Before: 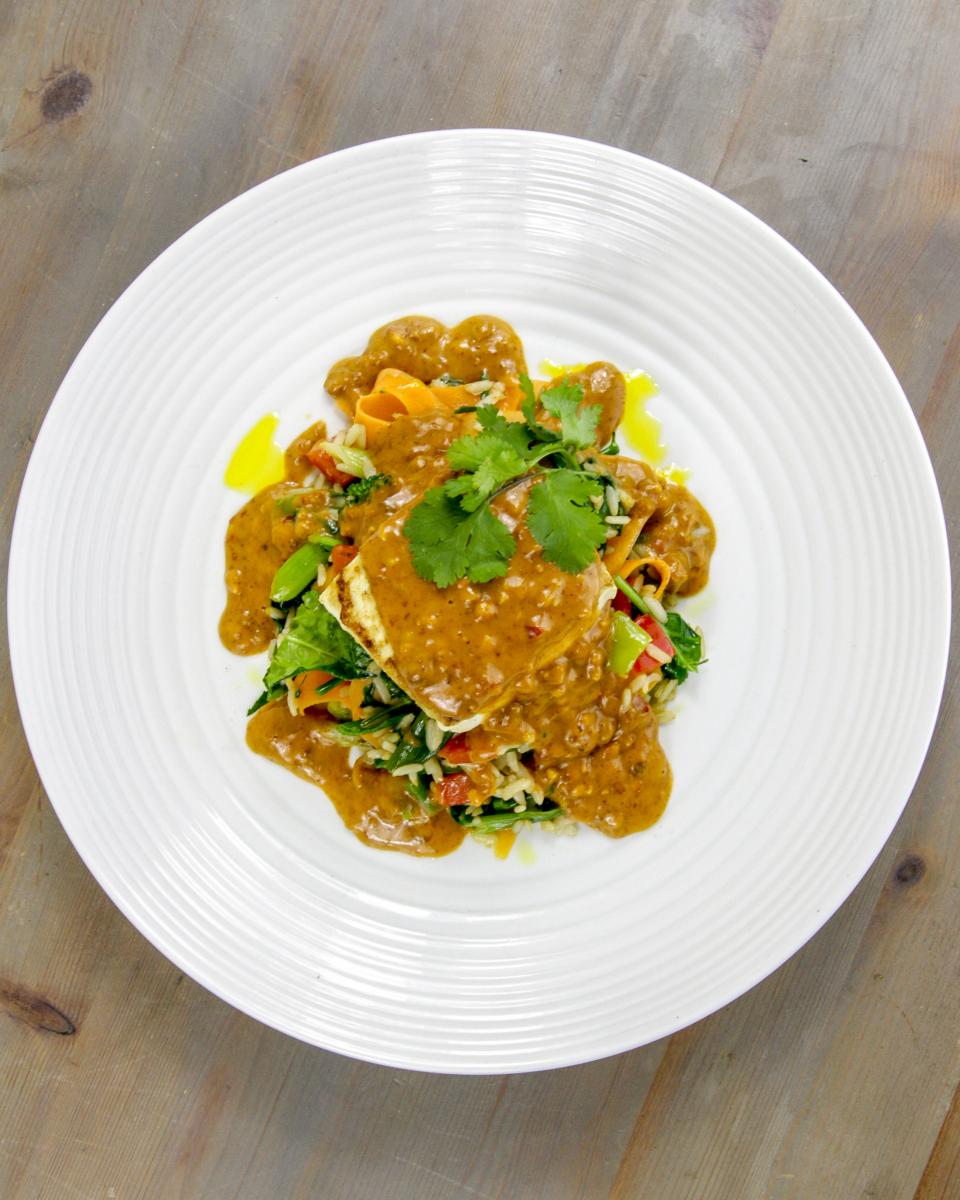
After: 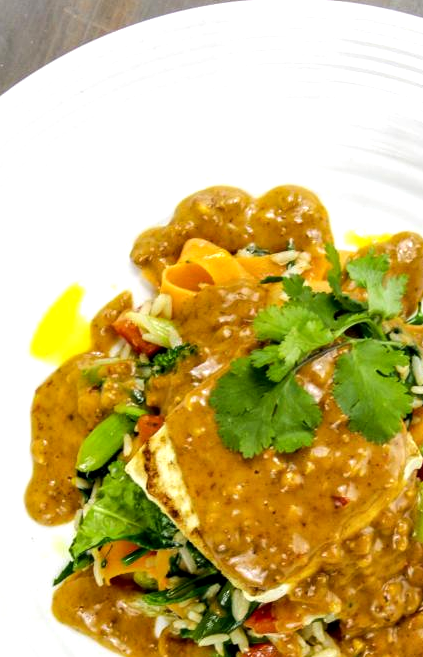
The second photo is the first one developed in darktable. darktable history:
tone equalizer: -8 EV -0.417 EV, -7 EV -0.389 EV, -6 EV -0.333 EV, -5 EV -0.222 EV, -3 EV 0.222 EV, -2 EV 0.333 EV, -1 EV 0.389 EV, +0 EV 0.417 EV, edges refinement/feathering 500, mask exposure compensation -1.57 EV, preserve details no
local contrast: highlights 61%, shadows 106%, detail 107%, midtone range 0.529
crop: left 20.248%, top 10.86%, right 35.675%, bottom 34.321%
